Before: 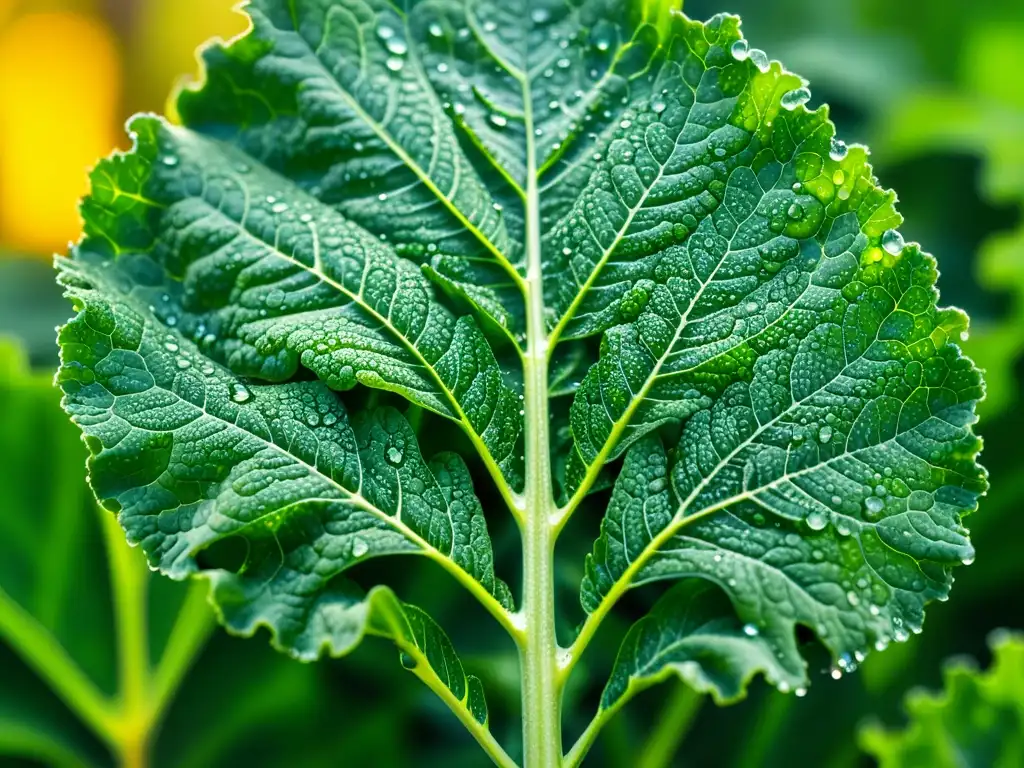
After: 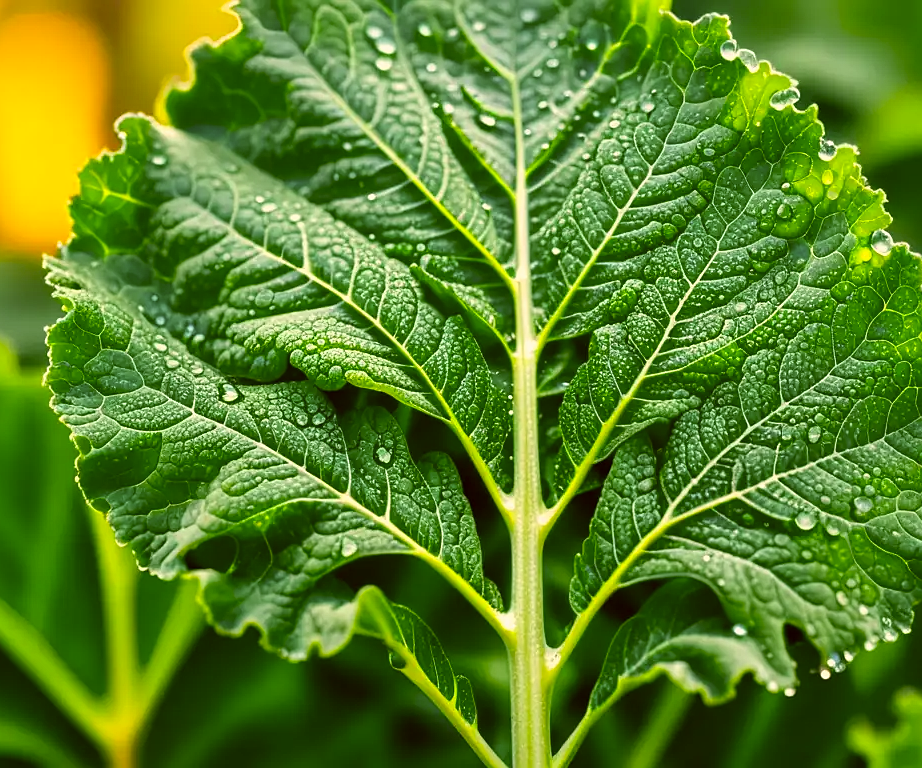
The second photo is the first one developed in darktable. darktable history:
color correction: highlights a* 8.98, highlights b* 15.09, shadows a* -0.49, shadows b* 26.52
sharpen: radius 1.272, amount 0.305, threshold 0
crop and rotate: left 1.088%, right 8.807%
